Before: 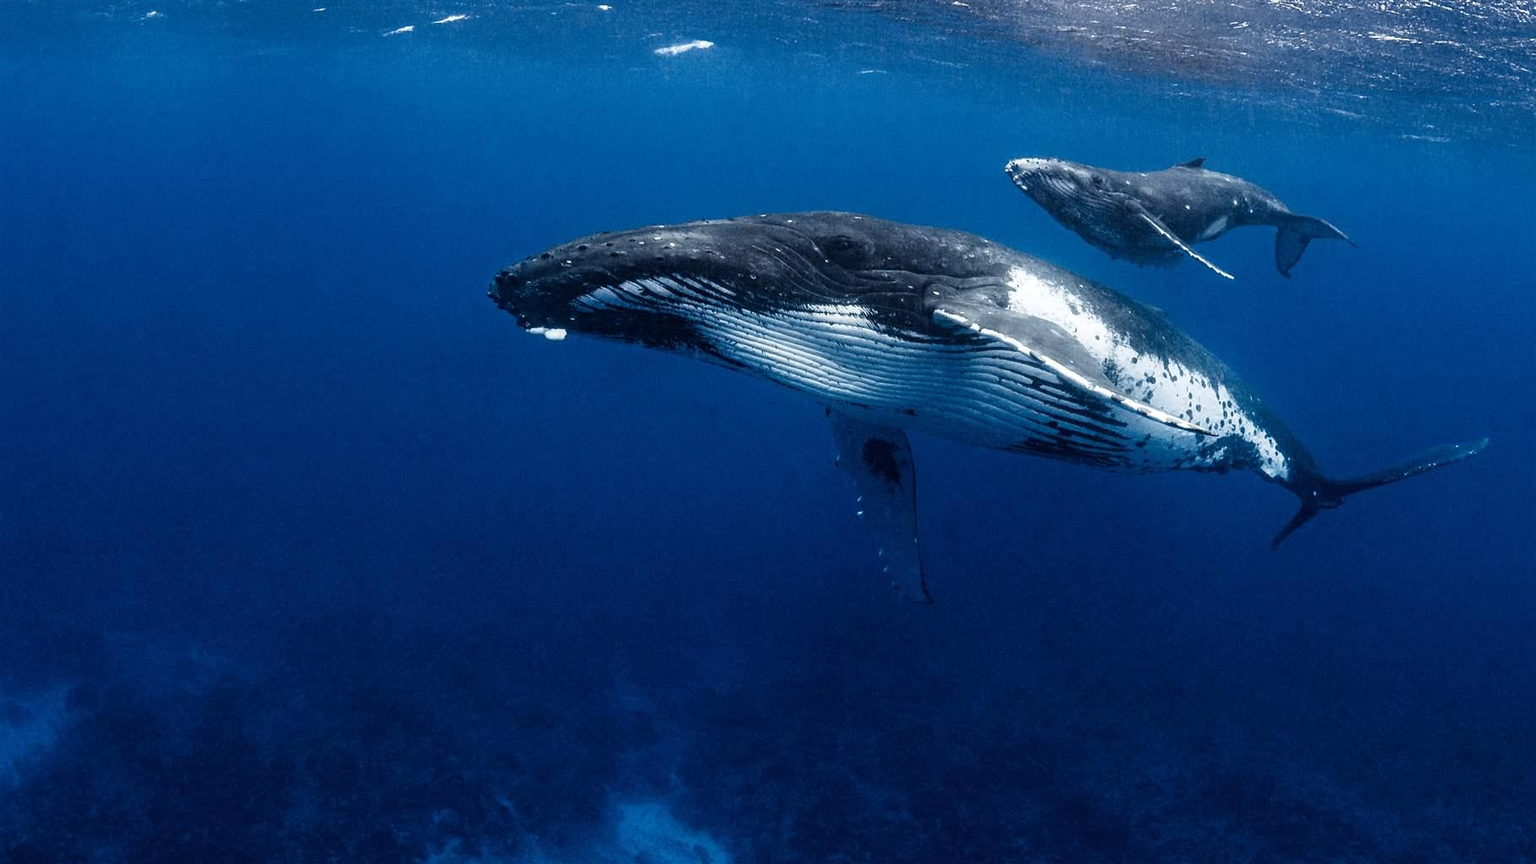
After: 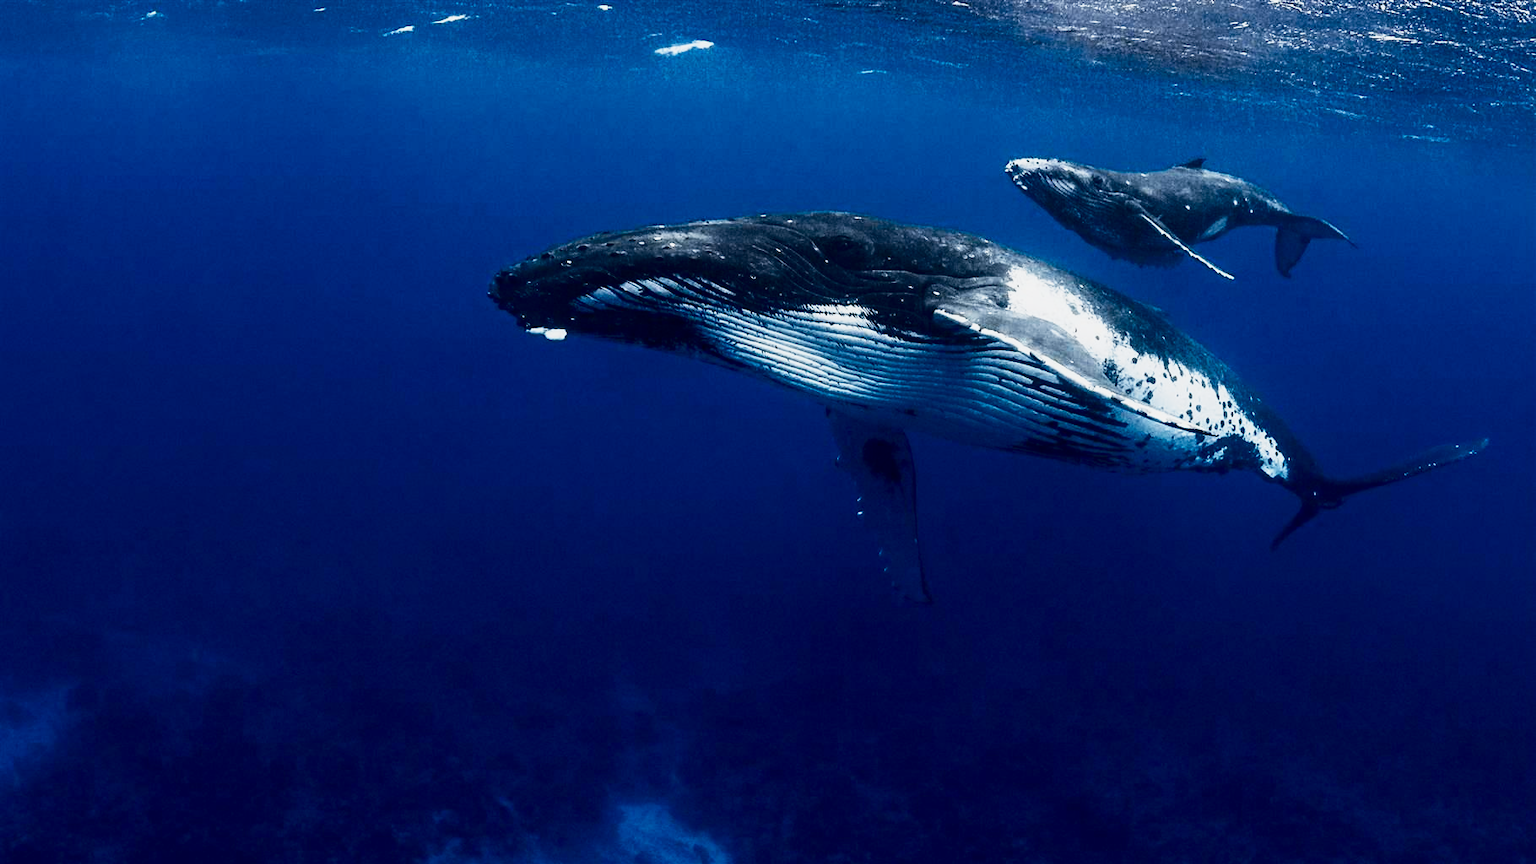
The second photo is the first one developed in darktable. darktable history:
contrast brightness saturation: contrast 0.19, brightness -0.24, saturation 0.11
base curve: curves: ch0 [(0, 0) (0.088, 0.125) (0.176, 0.251) (0.354, 0.501) (0.613, 0.749) (1, 0.877)], preserve colors none
